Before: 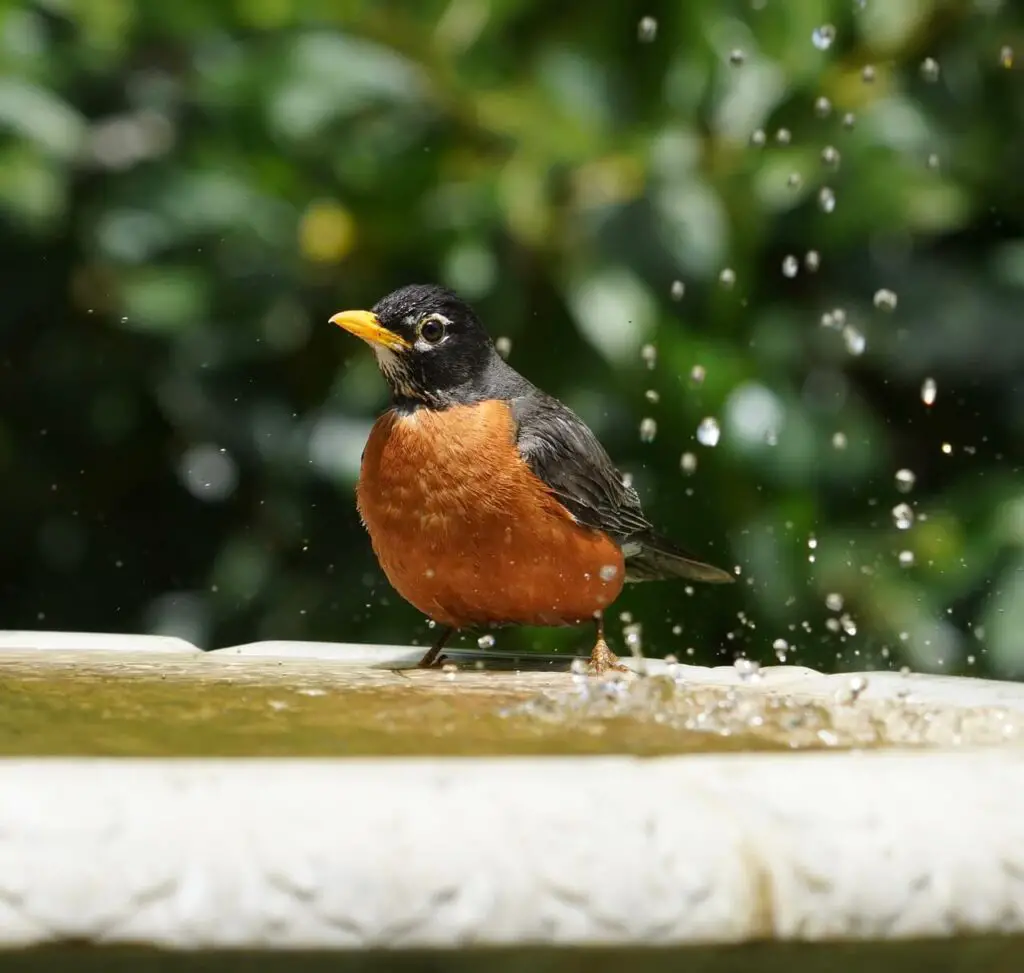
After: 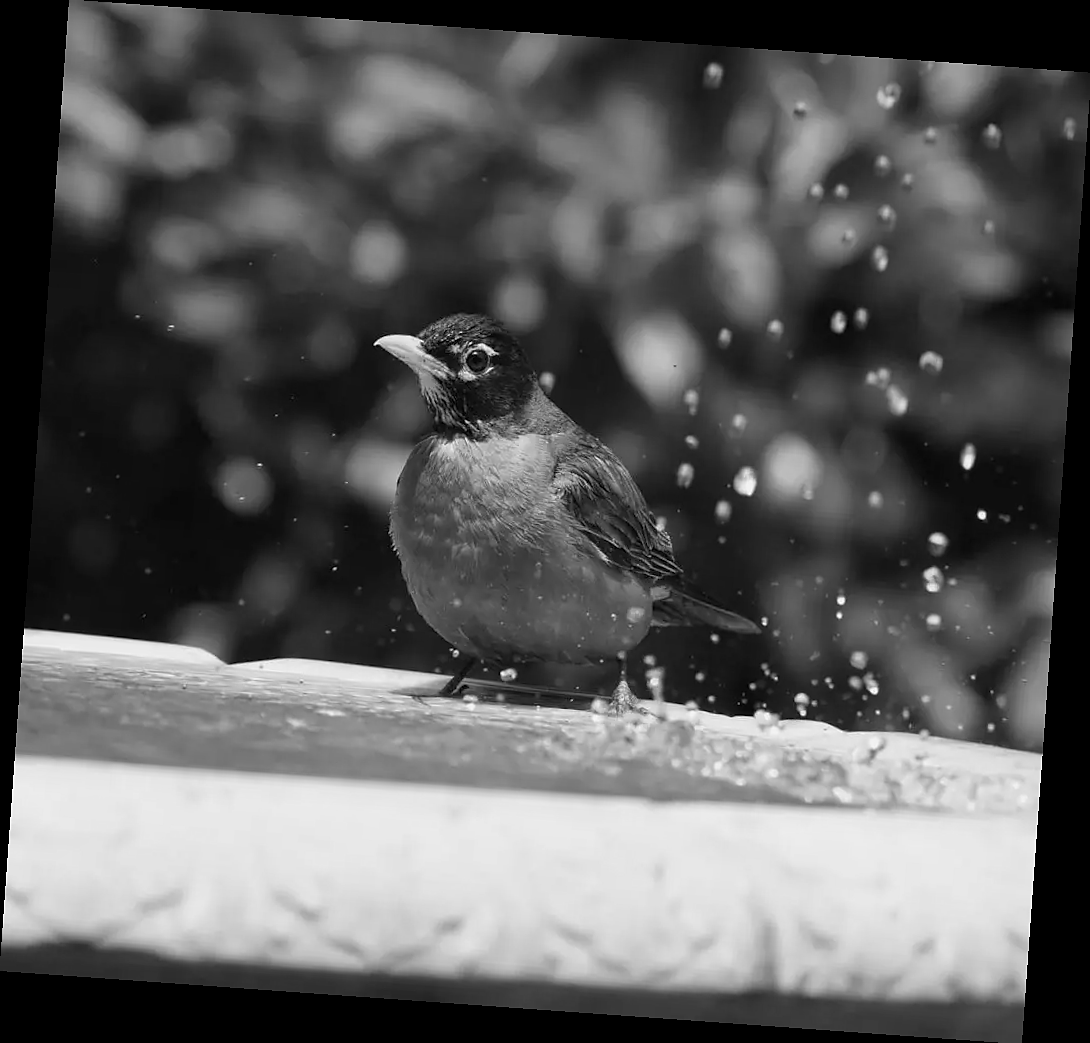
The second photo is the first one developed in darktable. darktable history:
exposure: exposure -0.021 EV, compensate highlight preservation false
rotate and perspective: rotation 4.1°, automatic cropping off
monochrome: a 30.25, b 92.03
color balance rgb: perceptual saturation grading › global saturation 25%, global vibrance 20%
sharpen: radius 0.969, amount 0.604
